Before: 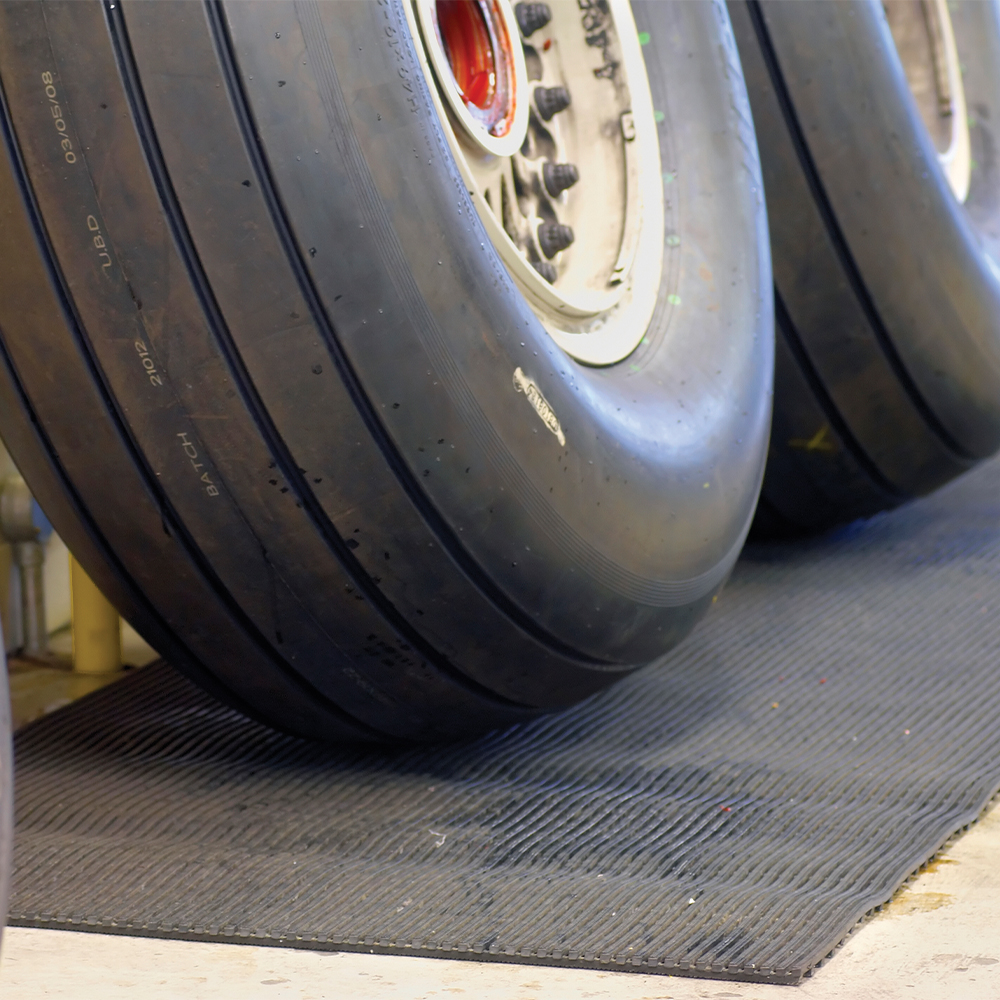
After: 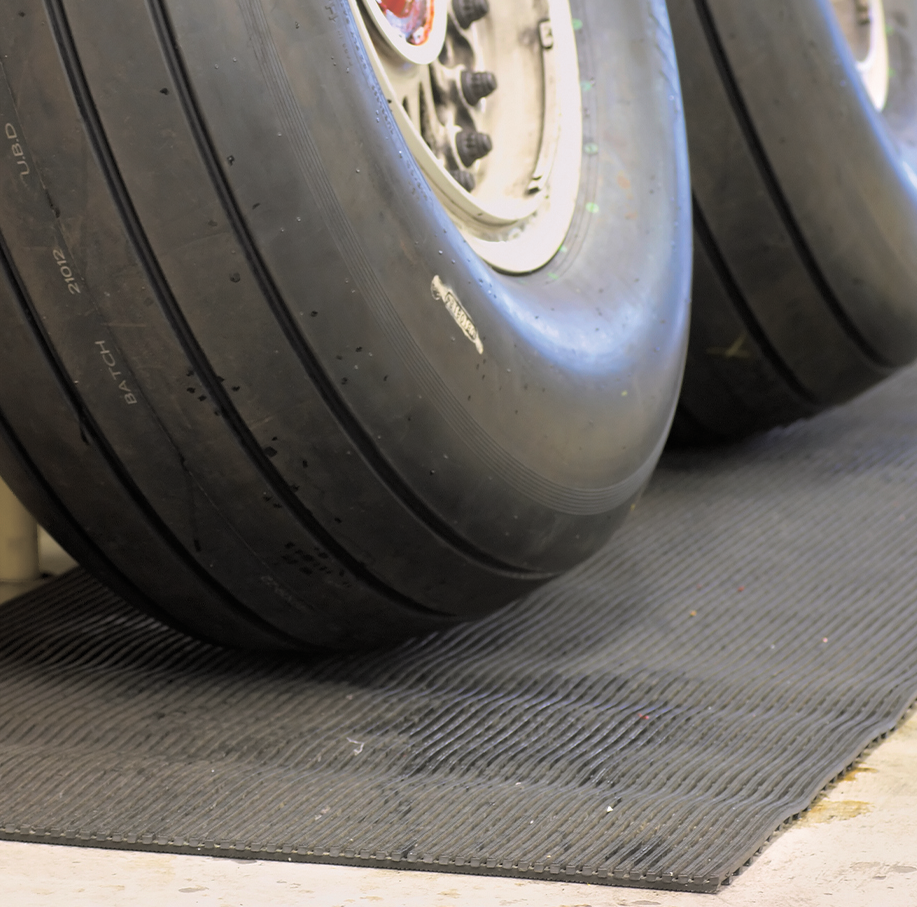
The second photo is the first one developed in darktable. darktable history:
split-toning: shadows › hue 46.8°, shadows › saturation 0.17, highlights › hue 316.8°, highlights › saturation 0.27, balance -51.82
crop and rotate: left 8.262%, top 9.226%
